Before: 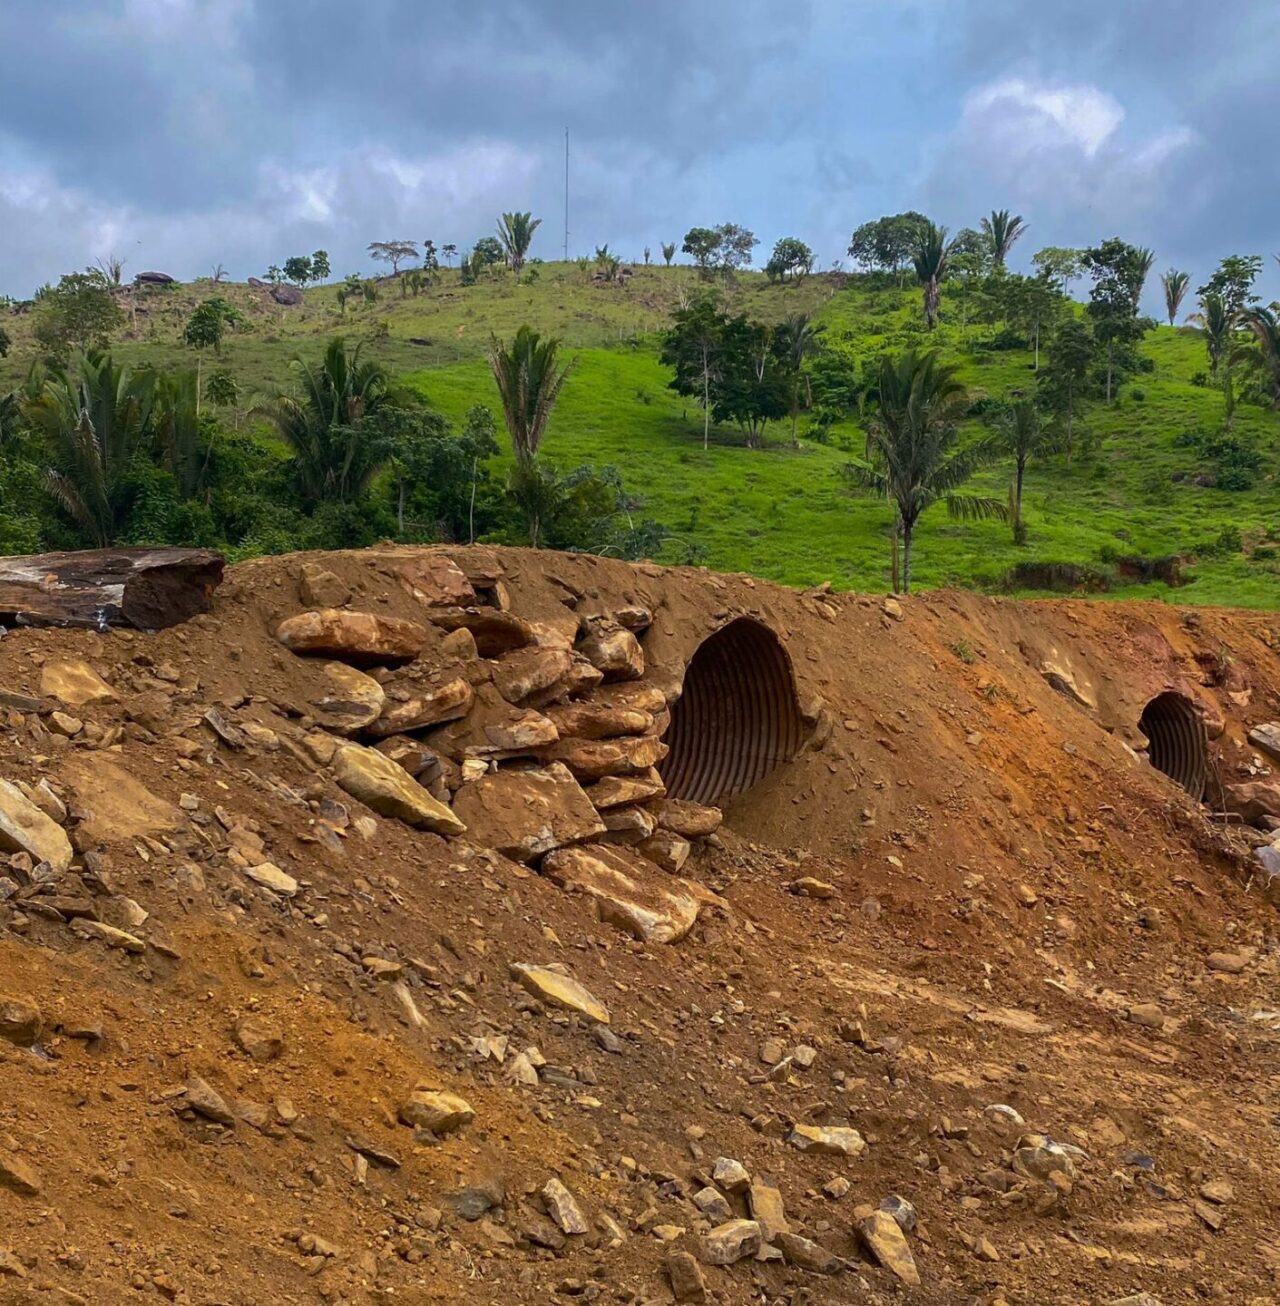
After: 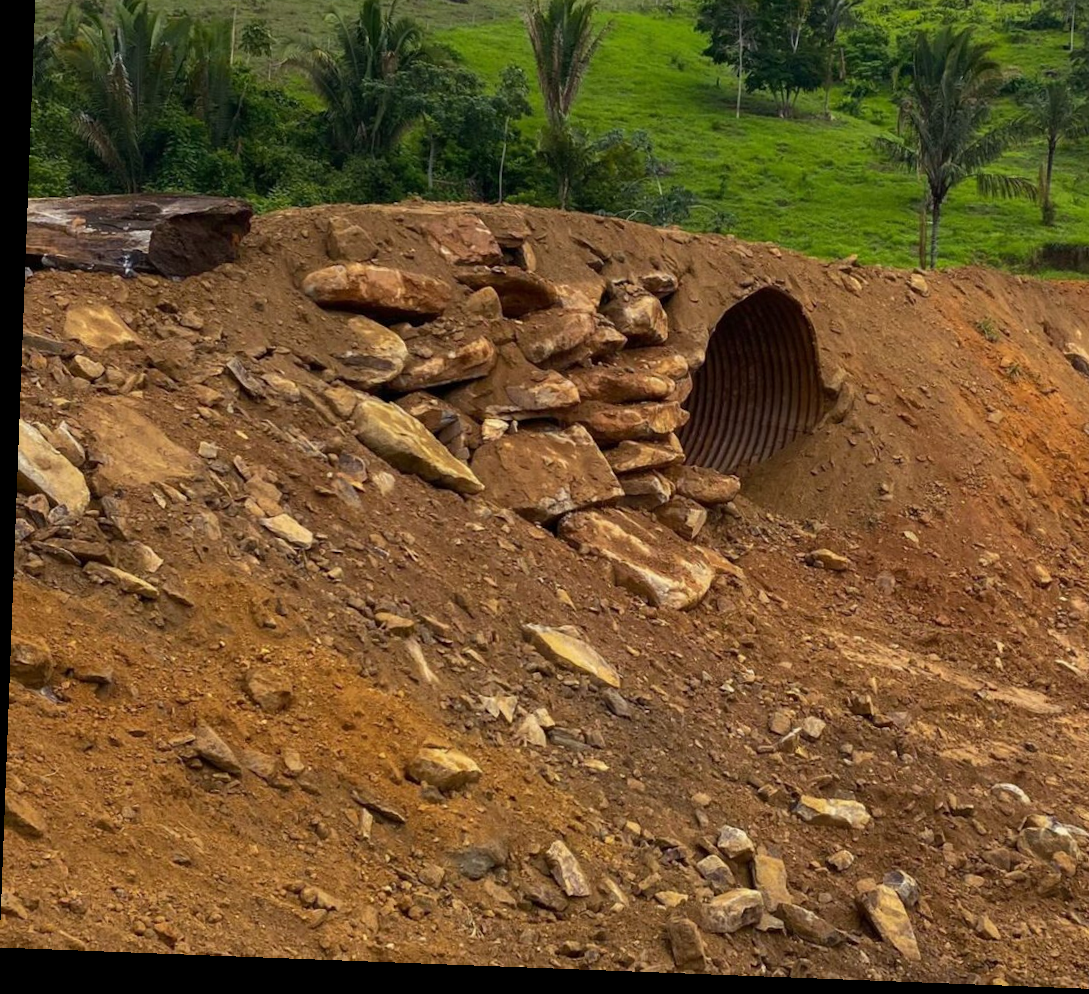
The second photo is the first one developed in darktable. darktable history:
crop: top 26.531%, right 17.959%
rotate and perspective: rotation 2.17°, automatic cropping off
